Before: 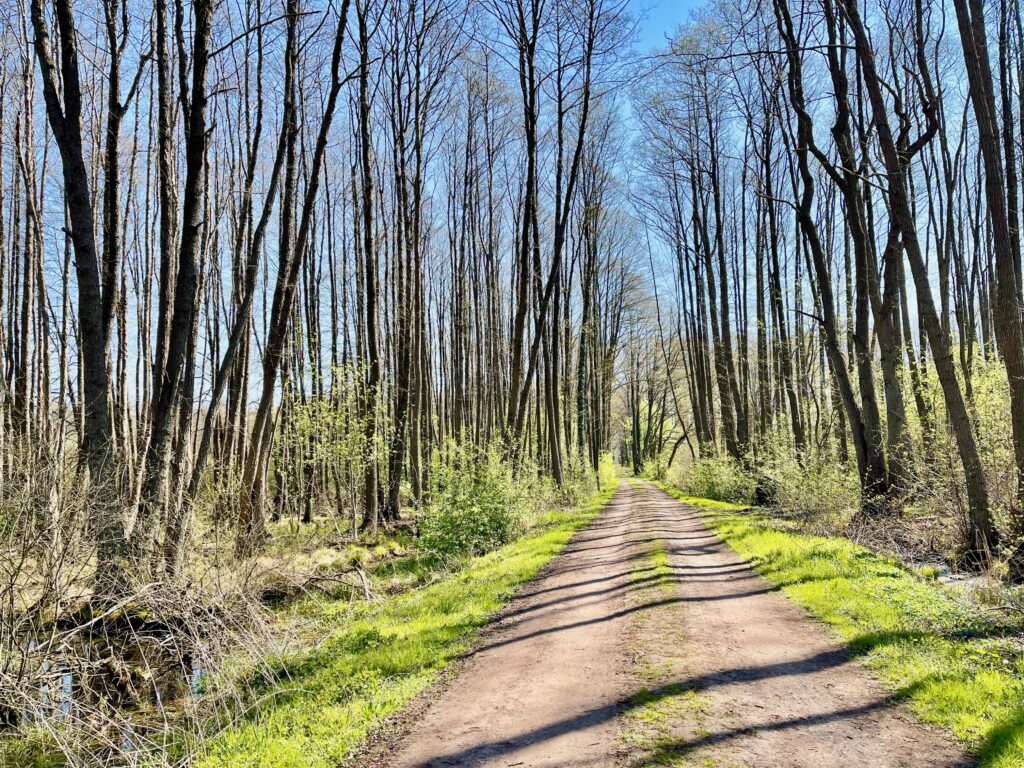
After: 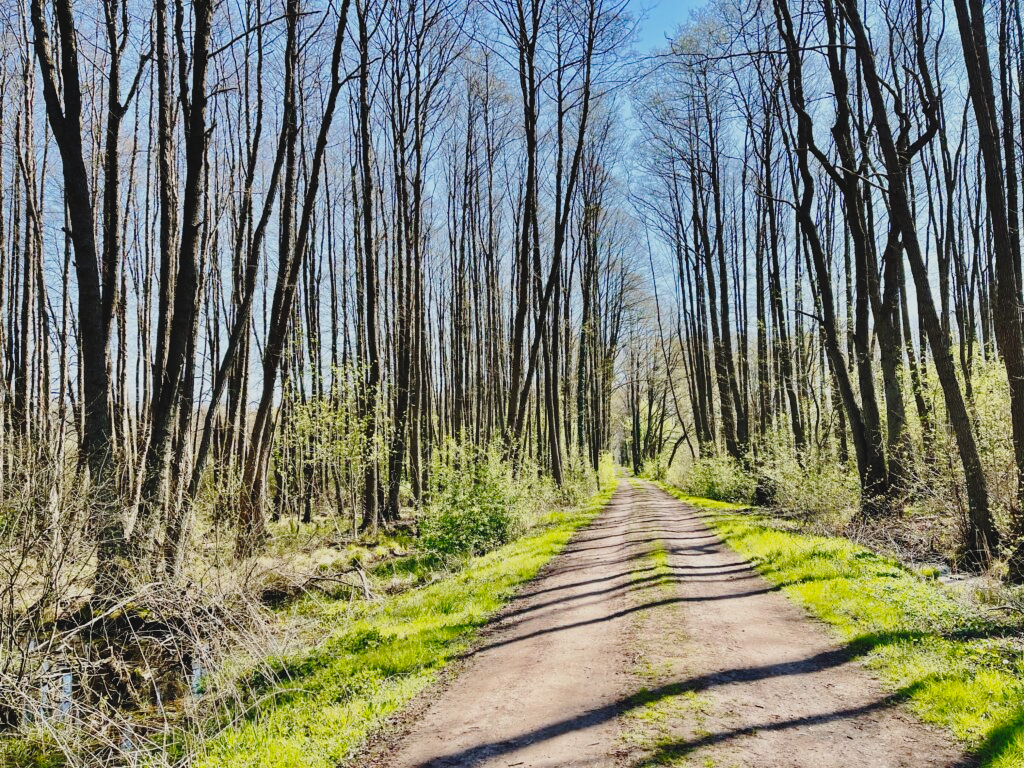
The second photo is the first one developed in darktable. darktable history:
base curve: curves: ch0 [(0, 0) (0.032, 0.037) (0.105, 0.228) (0.435, 0.76) (0.856, 0.983) (1, 1)], preserve colors none
exposure: black level correction -0.016, exposure -1.097 EV, compensate highlight preservation false
